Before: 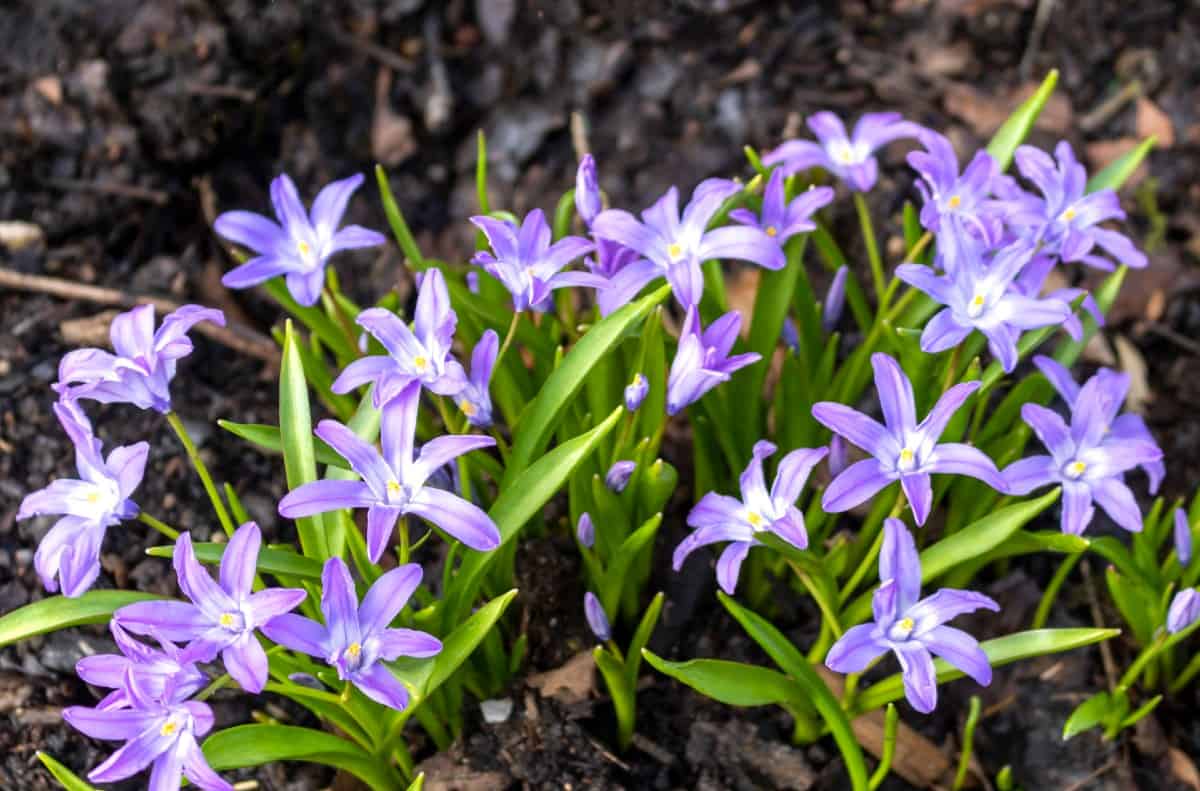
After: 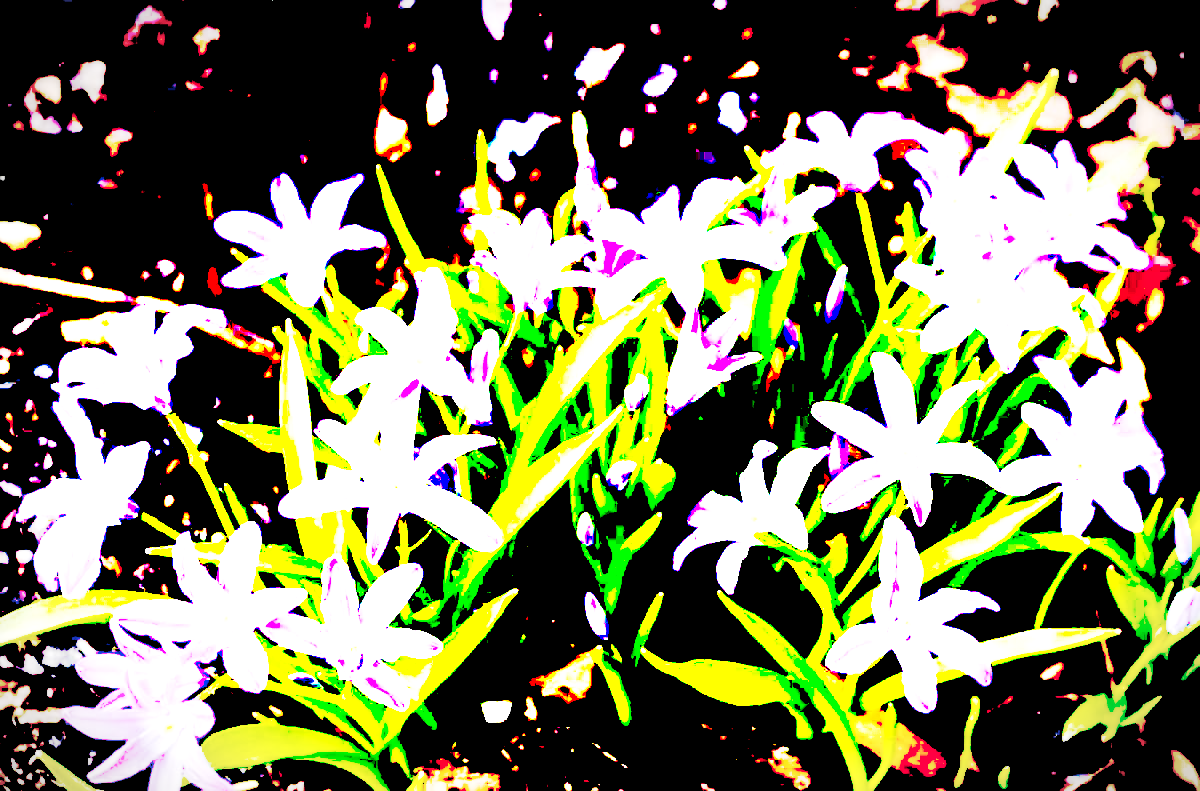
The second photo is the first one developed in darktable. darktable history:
color balance rgb: perceptual saturation grading › global saturation 30%, global vibrance 10%
exposure: black level correction 0.1, exposure 3 EV, compensate highlight preservation false
vignetting: fall-off radius 60%, automatic ratio true
base curve: curves: ch0 [(0, 0) (0.028, 0.03) (0.105, 0.232) (0.387, 0.748) (0.754, 0.968) (1, 1)], fusion 1, exposure shift 0.576, preserve colors none
